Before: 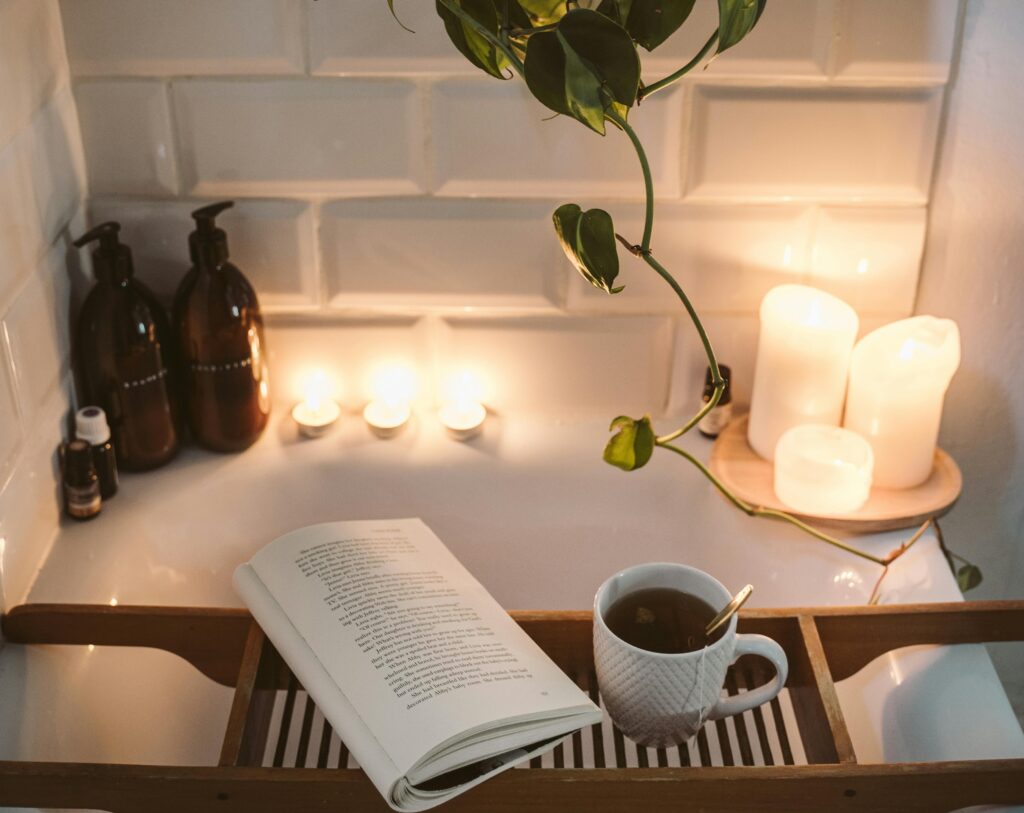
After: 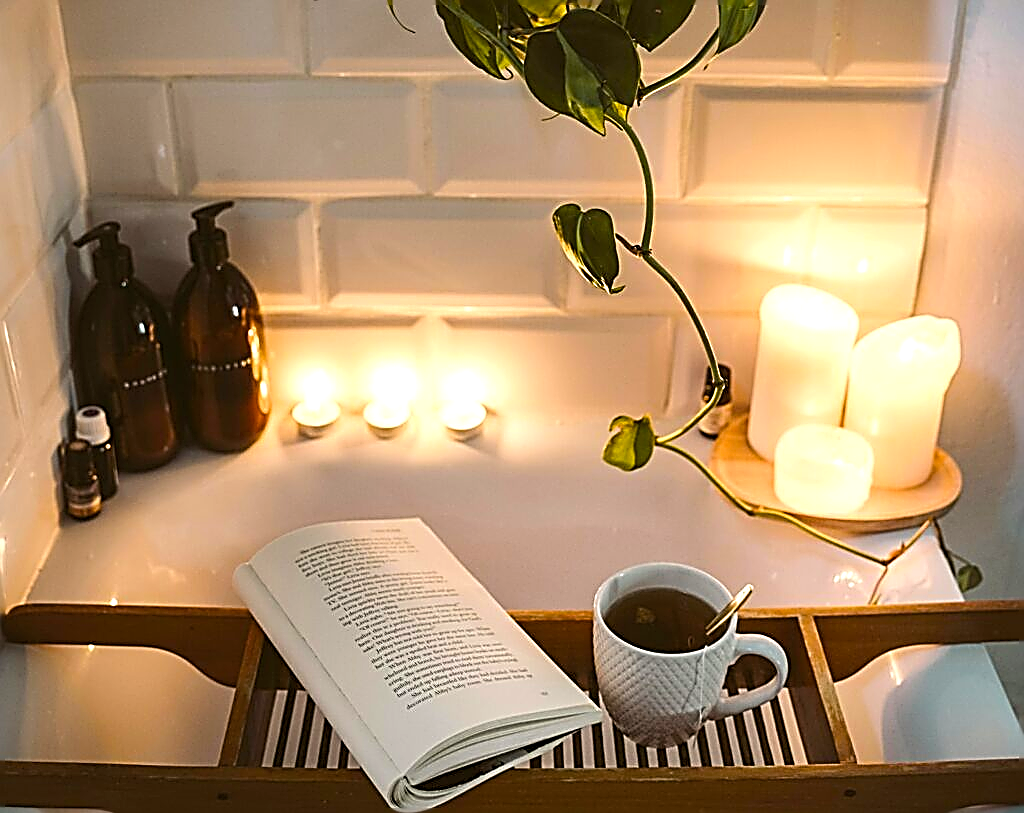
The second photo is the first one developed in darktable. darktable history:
sharpen: amount 1.985
exposure: exposure 0.219 EV, compensate highlight preservation false
color balance rgb: power › hue 313.04°, linear chroma grading › global chroma 9.41%, perceptual saturation grading › global saturation 24.872%, contrast 5.055%
